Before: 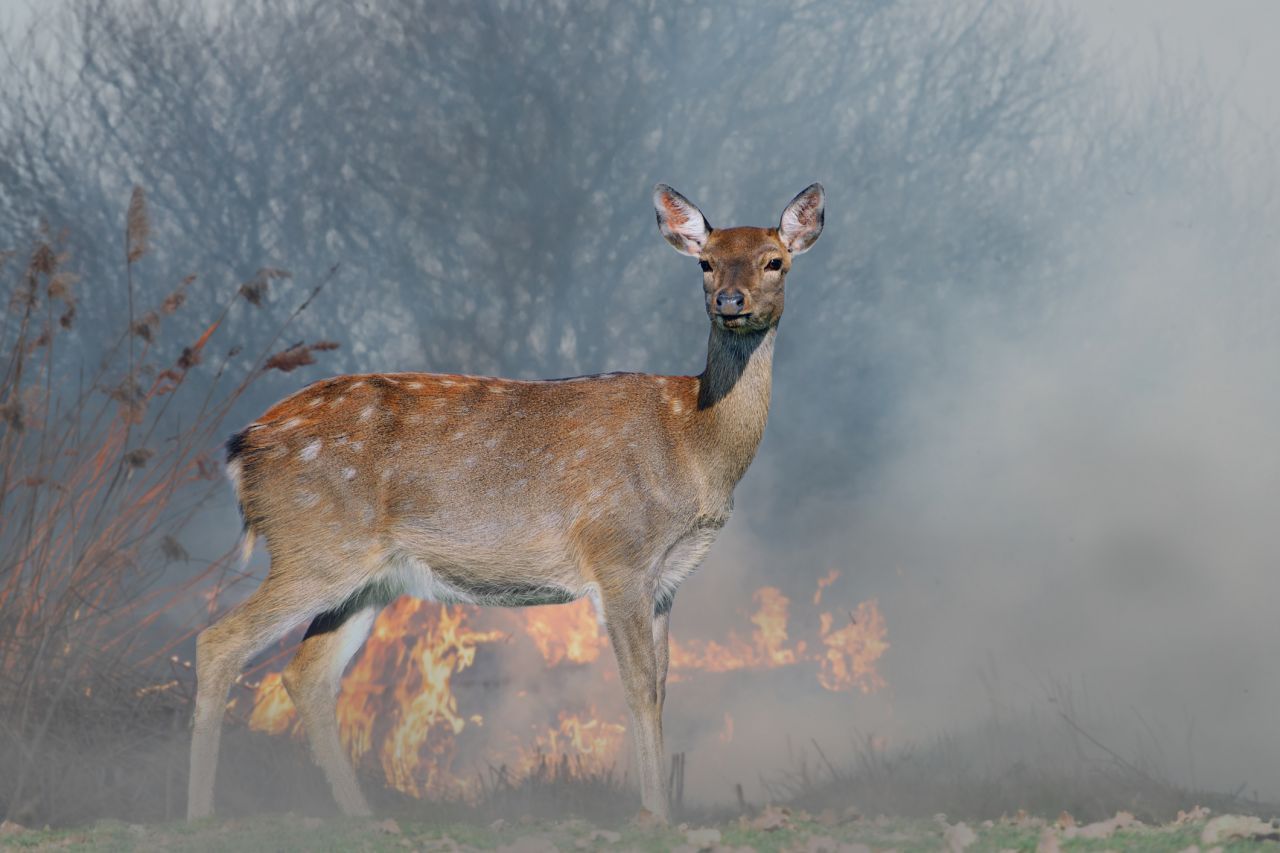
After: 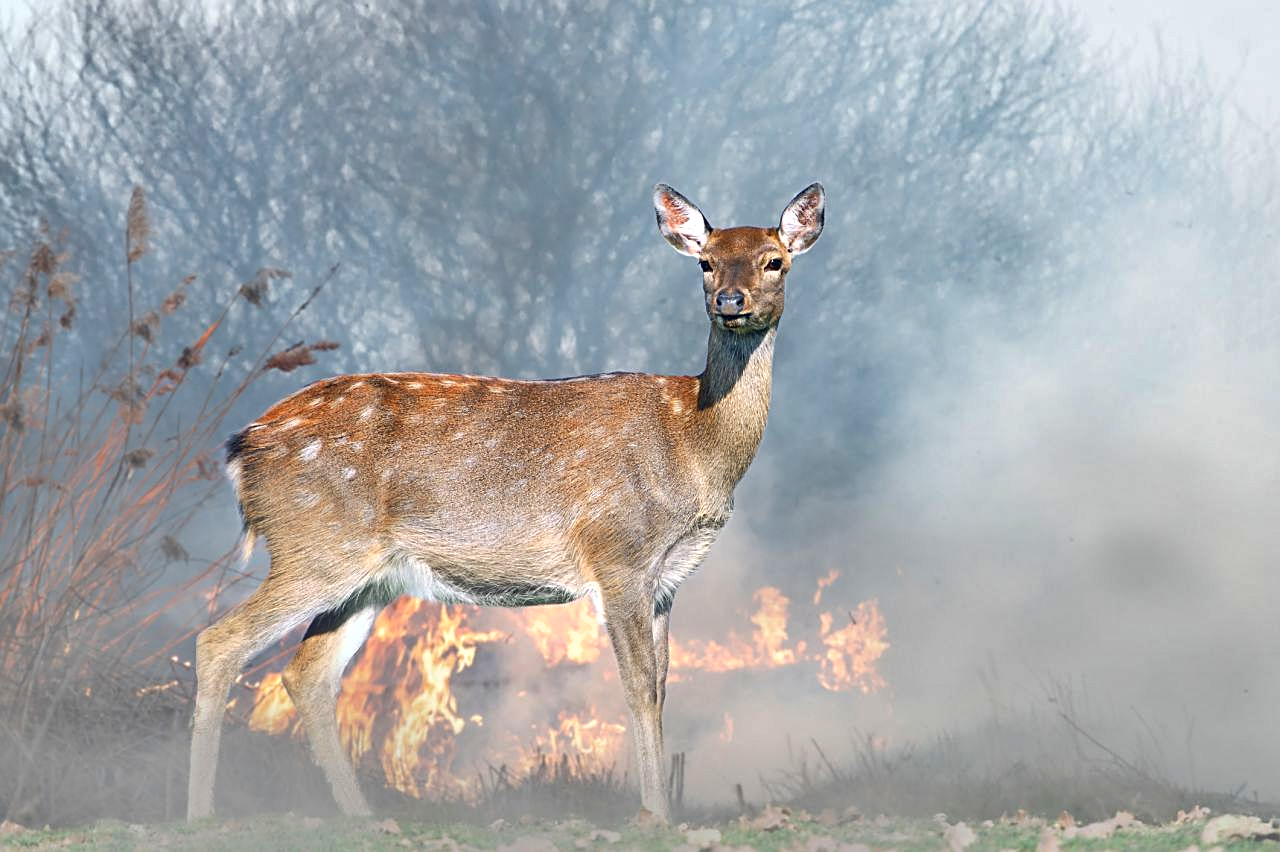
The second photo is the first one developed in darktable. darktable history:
crop: bottom 0.077%
shadows and highlights: soften with gaussian
sharpen: amount 0.493
exposure: exposure 1 EV, compensate highlight preservation false
